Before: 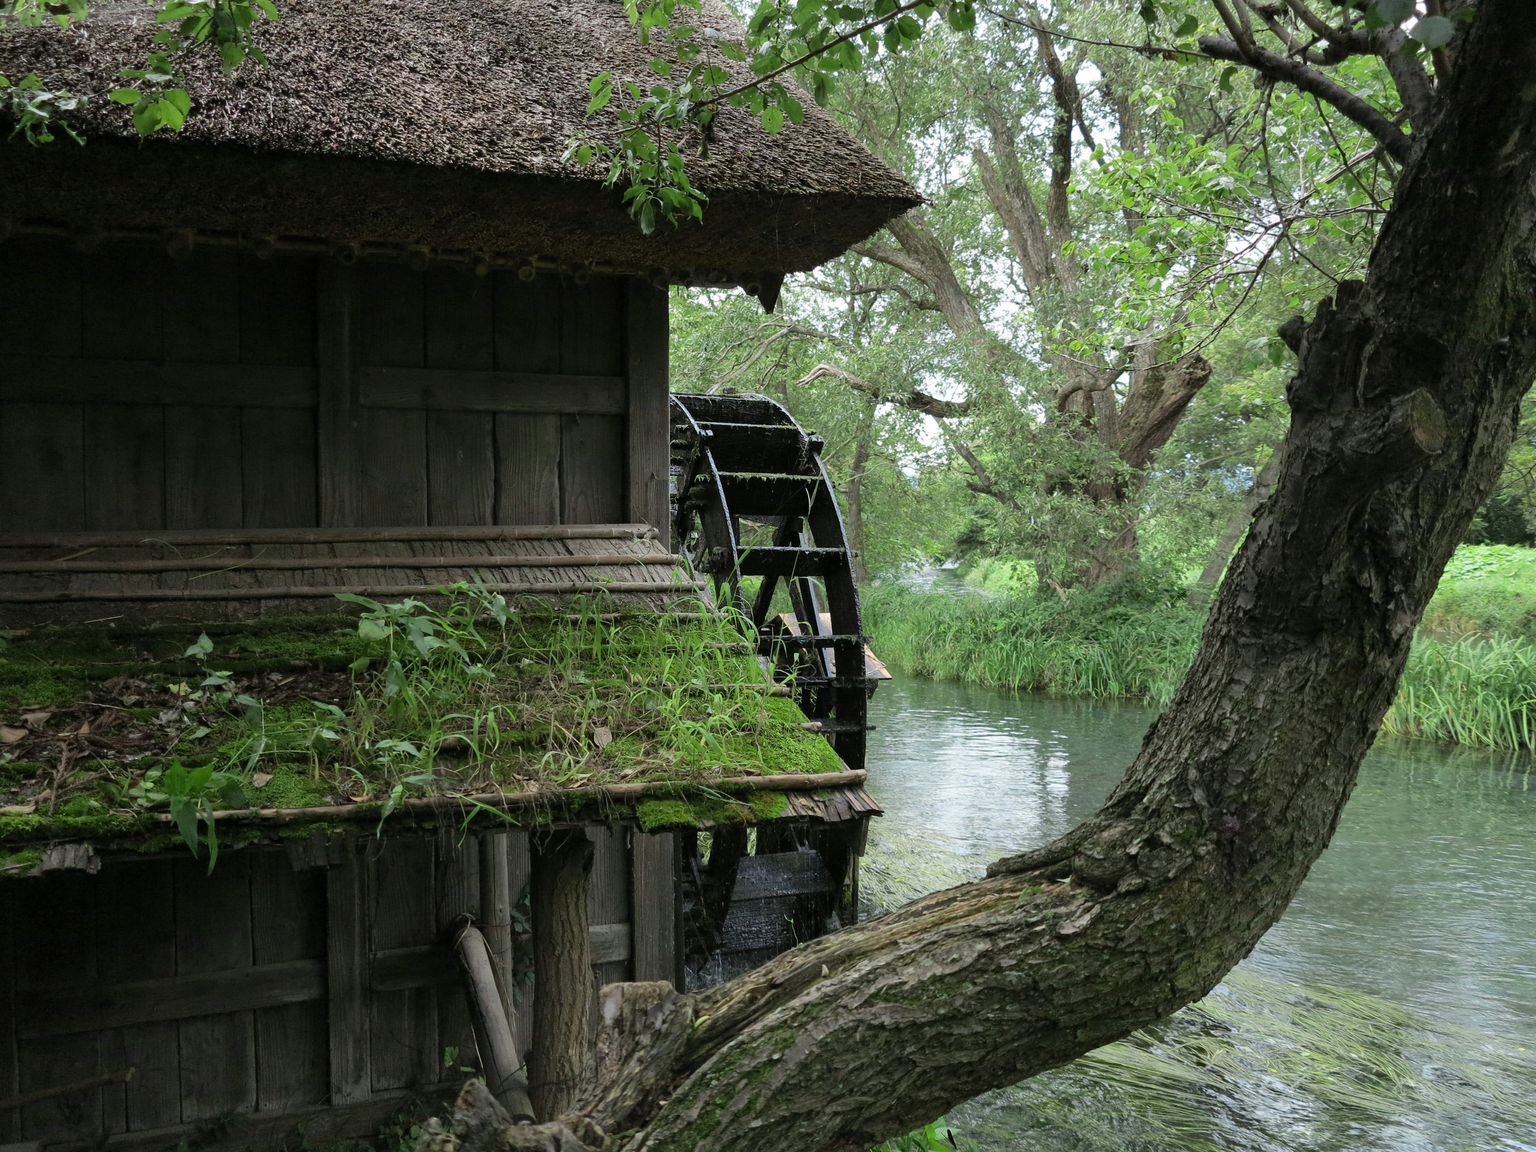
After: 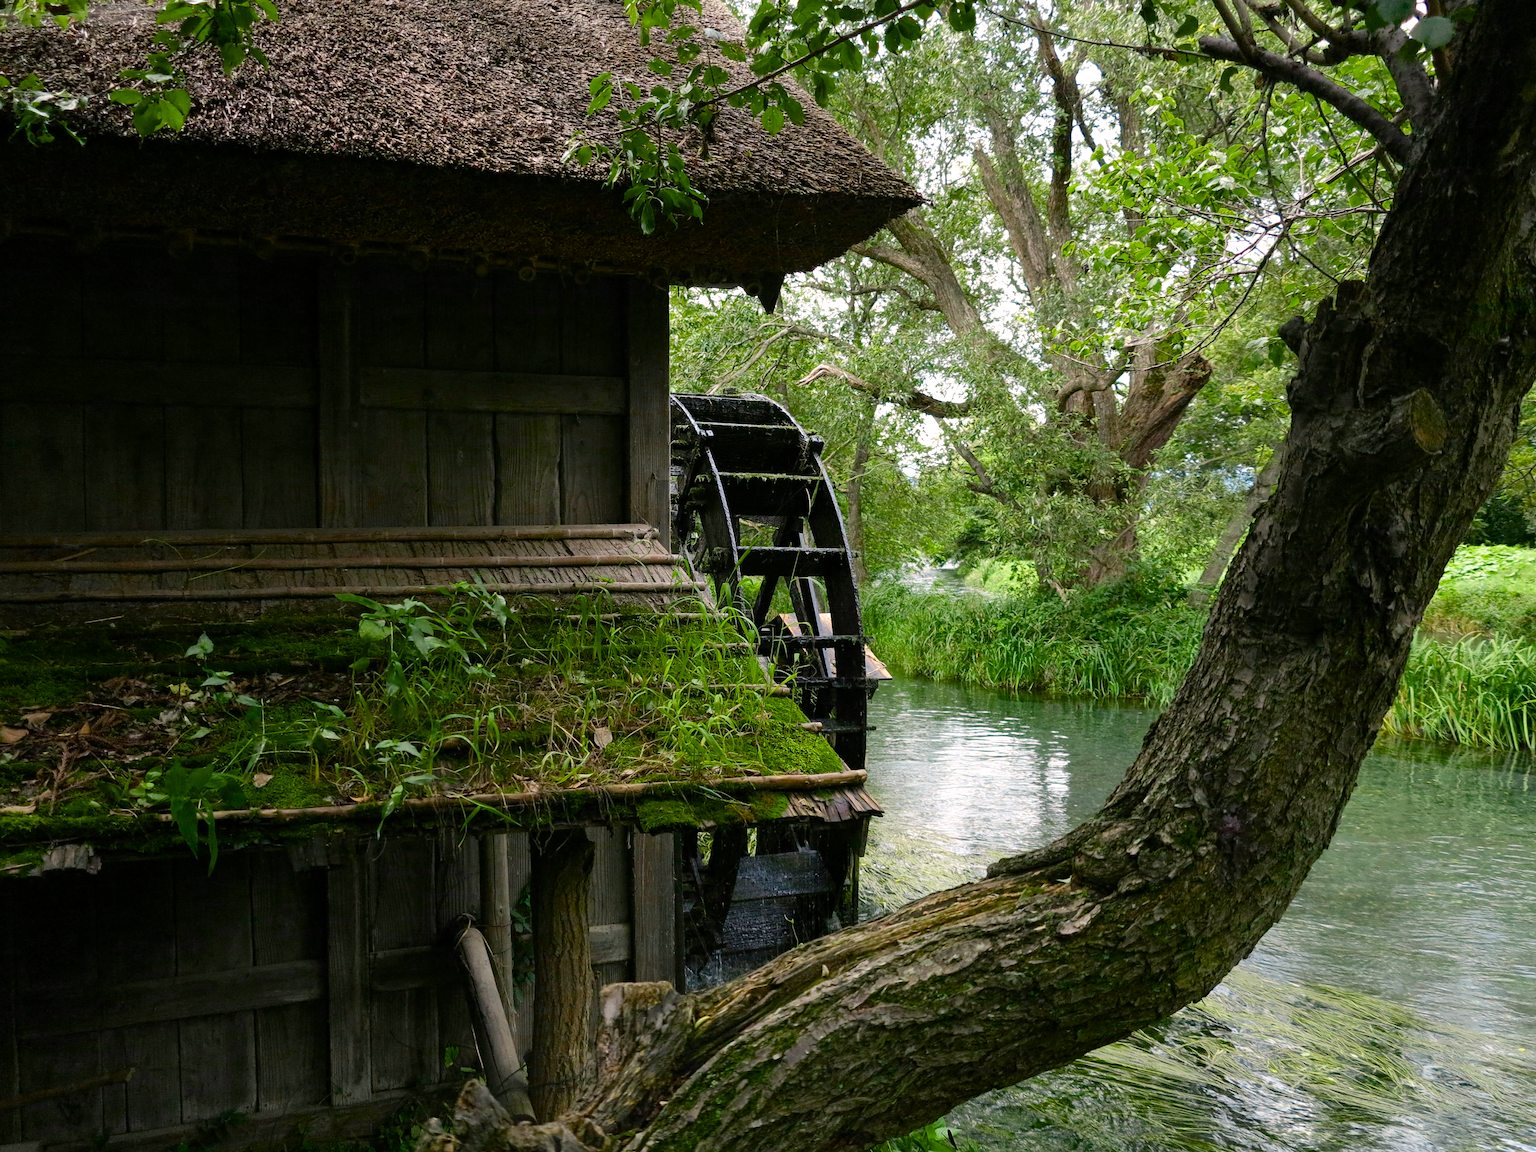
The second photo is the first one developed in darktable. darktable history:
color balance rgb: highlights gain › chroma 2.021%, highlights gain › hue 44.37°, perceptual saturation grading › global saturation 35.189%, perceptual saturation grading › highlights -25.863%, perceptual saturation grading › shadows 49.281%, global vibrance 6.601%, contrast 12.283%, saturation formula JzAzBz (2021)
